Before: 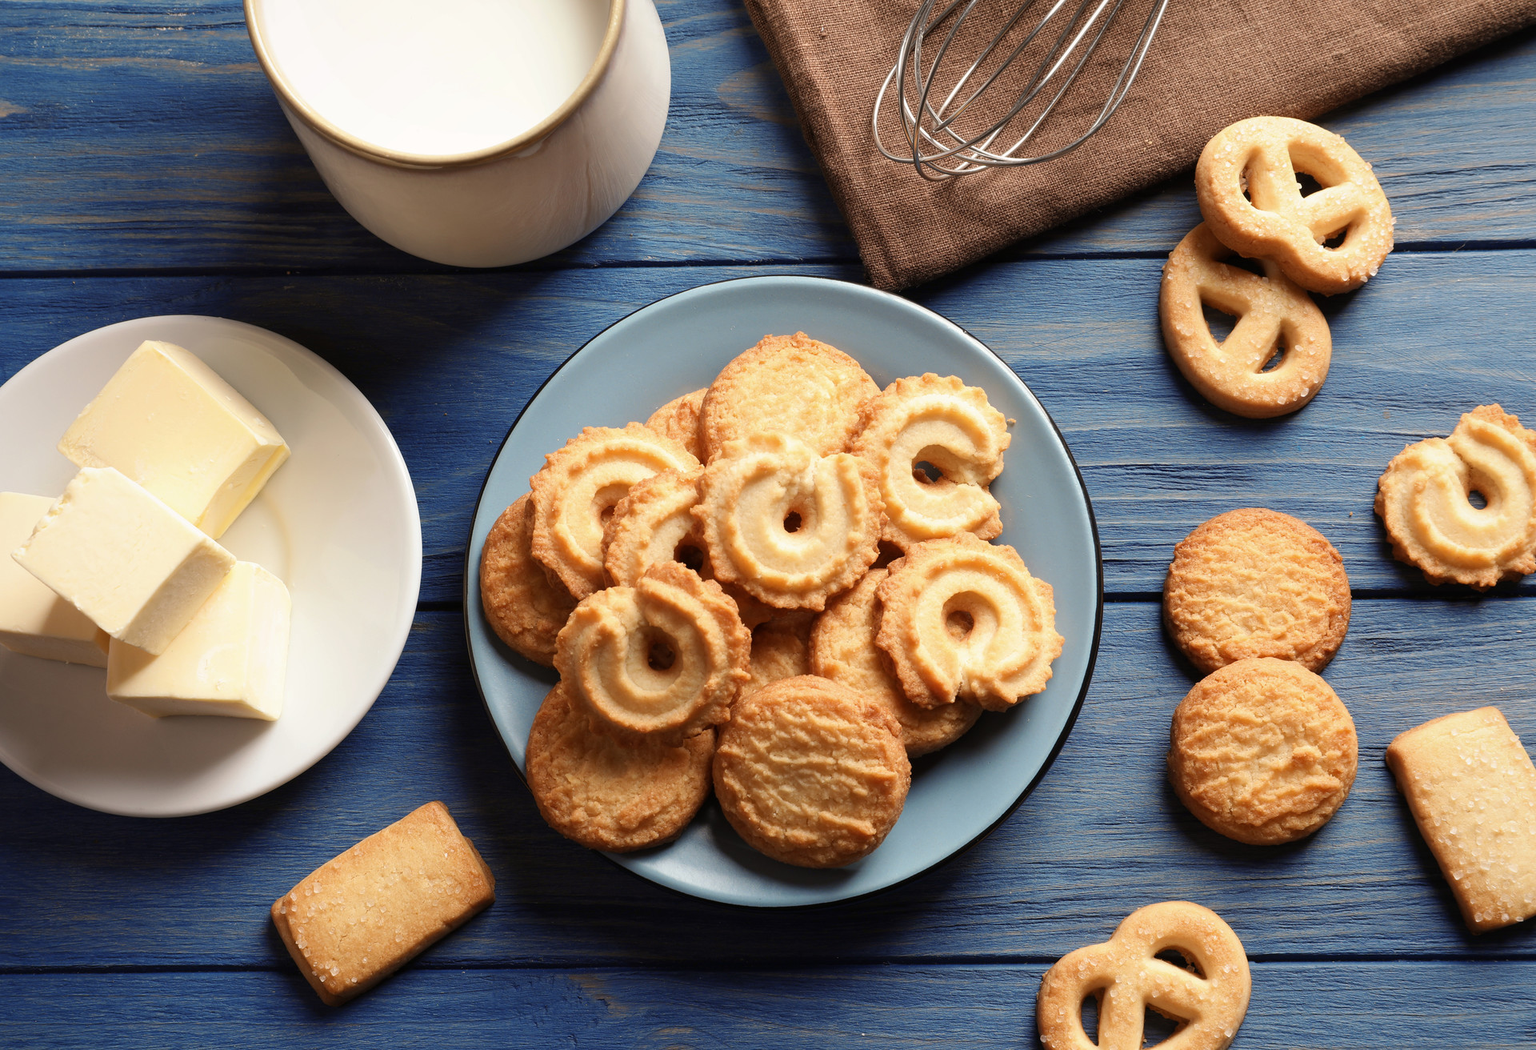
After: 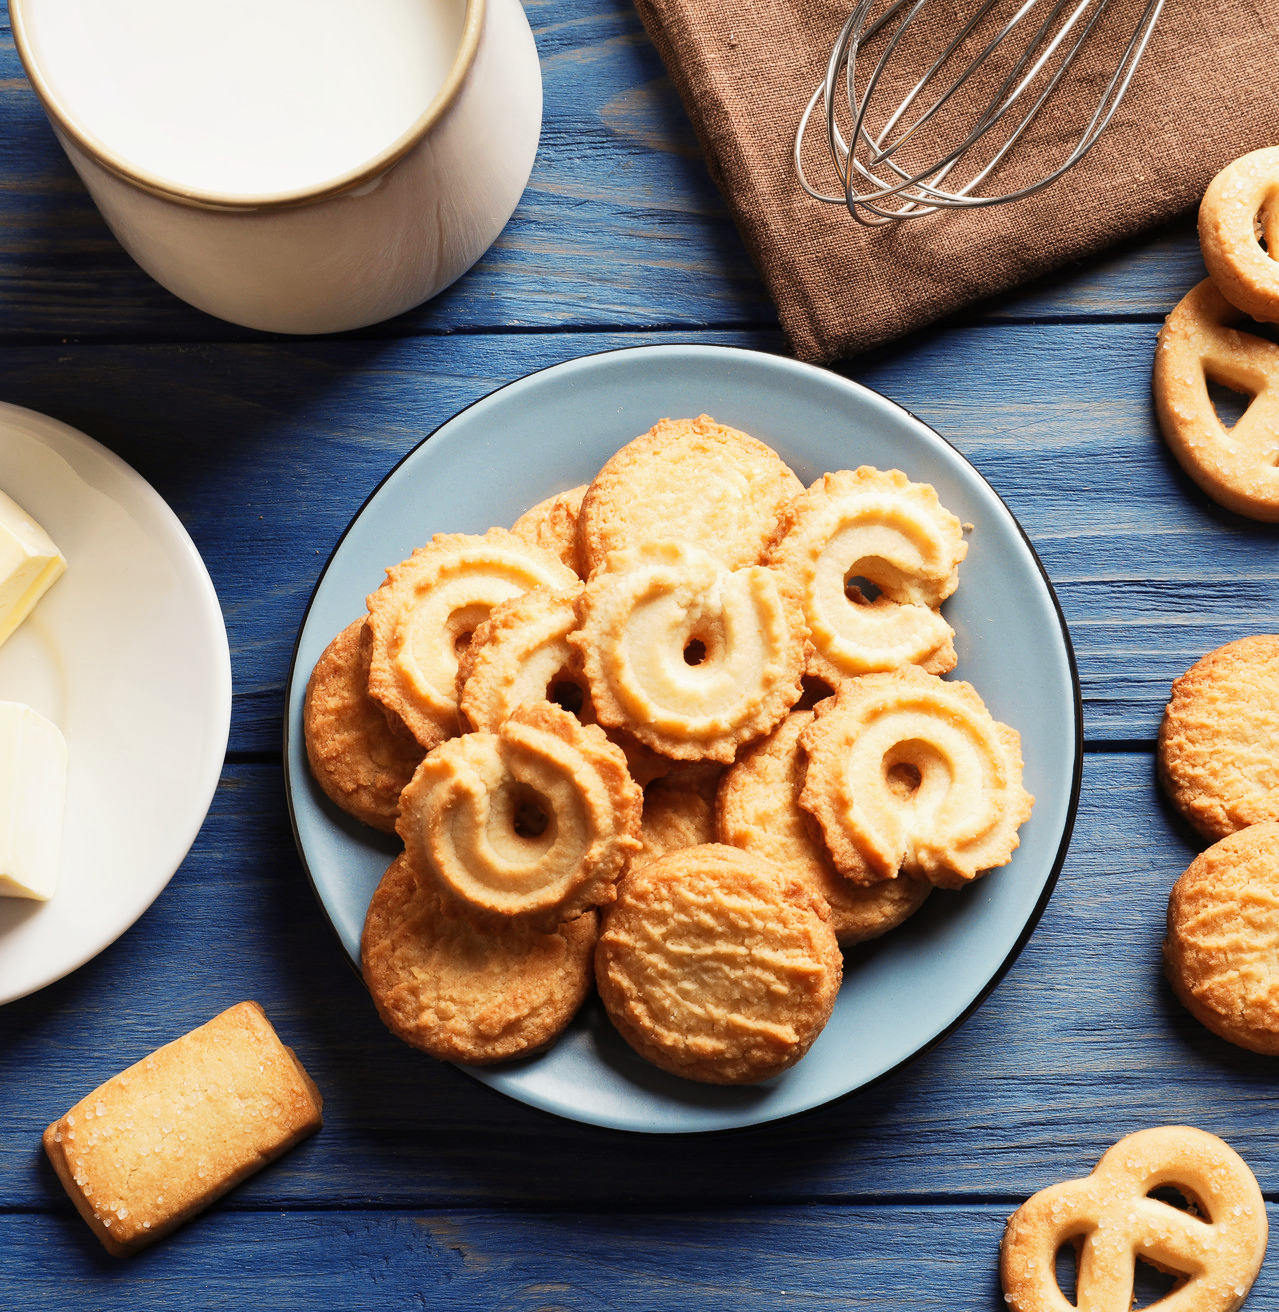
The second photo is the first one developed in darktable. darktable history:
local contrast: mode bilateral grid, contrast 19, coarseness 50, detail 120%, midtone range 0.2
tone curve: curves: ch0 [(0, 0.013) (0.104, 0.103) (0.258, 0.267) (0.448, 0.489) (0.709, 0.794) (0.895, 0.915) (0.994, 0.971)]; ch1 [(0, 0) (0.335, 0.298) (0.446, 0.416) (0.488, 0.488) (0.515, 0.504) (0.581, 0.615) (0.635, 0.661) (1, 1)]; ch2 [(0, 0) (0.314, 0.306) (0.436, 0.447) (0.502, 0.5) (0.538, 0.541) (0.568, 0.603) (0.641, 0.635) (0.717, 0.701) (1, 1)], preserve colors none
crop: left 15.426%, right 17.932%
